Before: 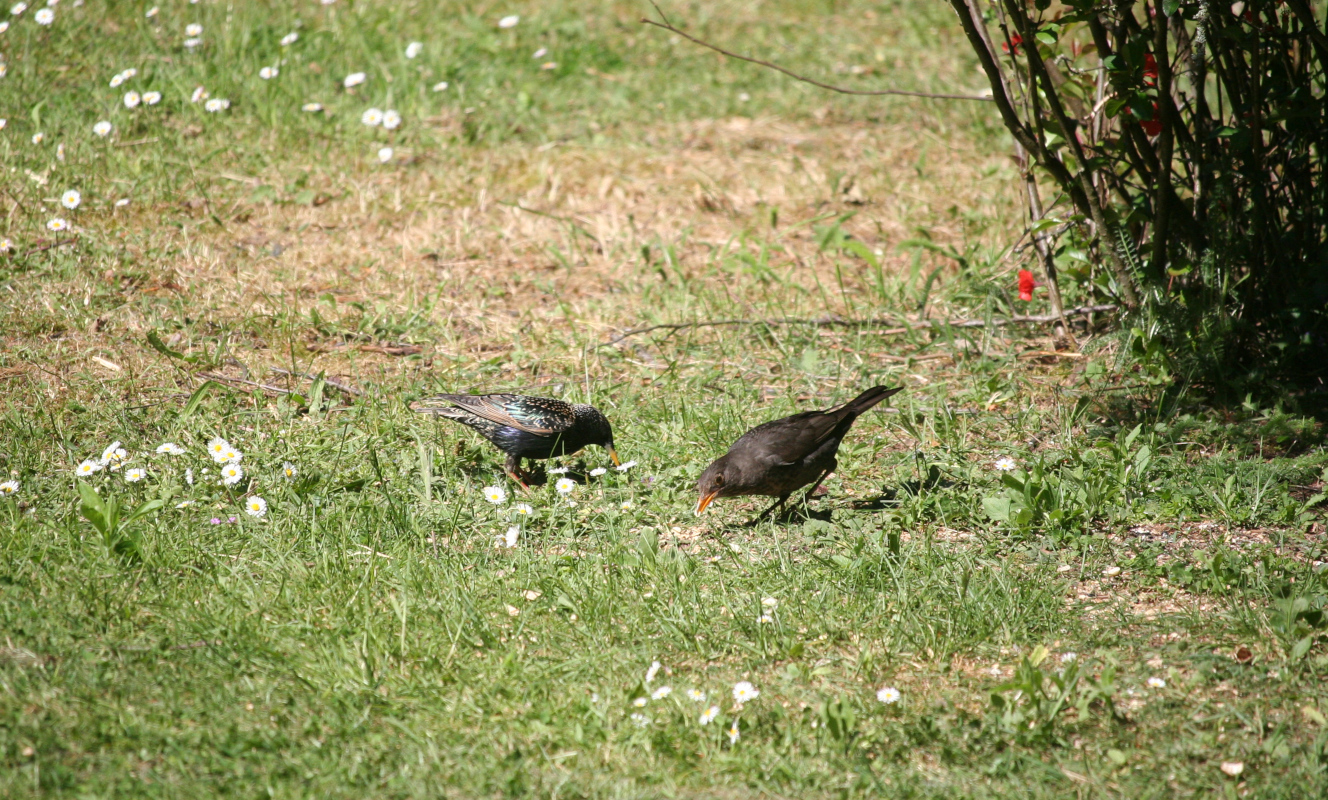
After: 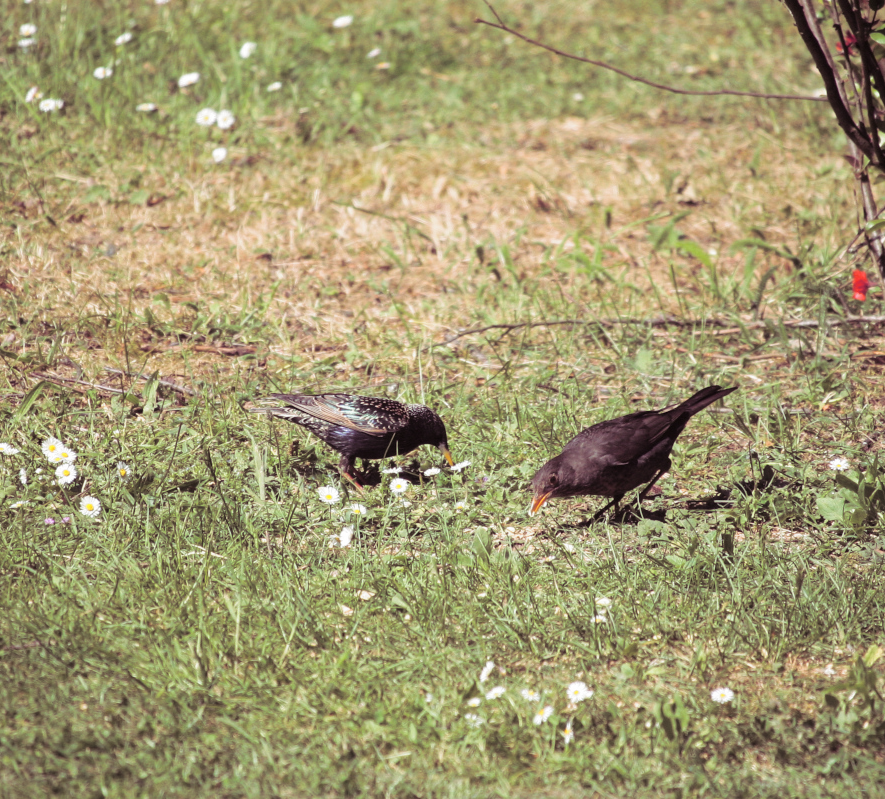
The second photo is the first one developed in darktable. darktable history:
split-toning: shadows › hue 316.8°, shadows › saturation 0.47, highlights › hue 201.6°, highlights › saturation 0, balance -41.97, compress 28.01%
crop and rotate: left 12.648%, right 20.685%
